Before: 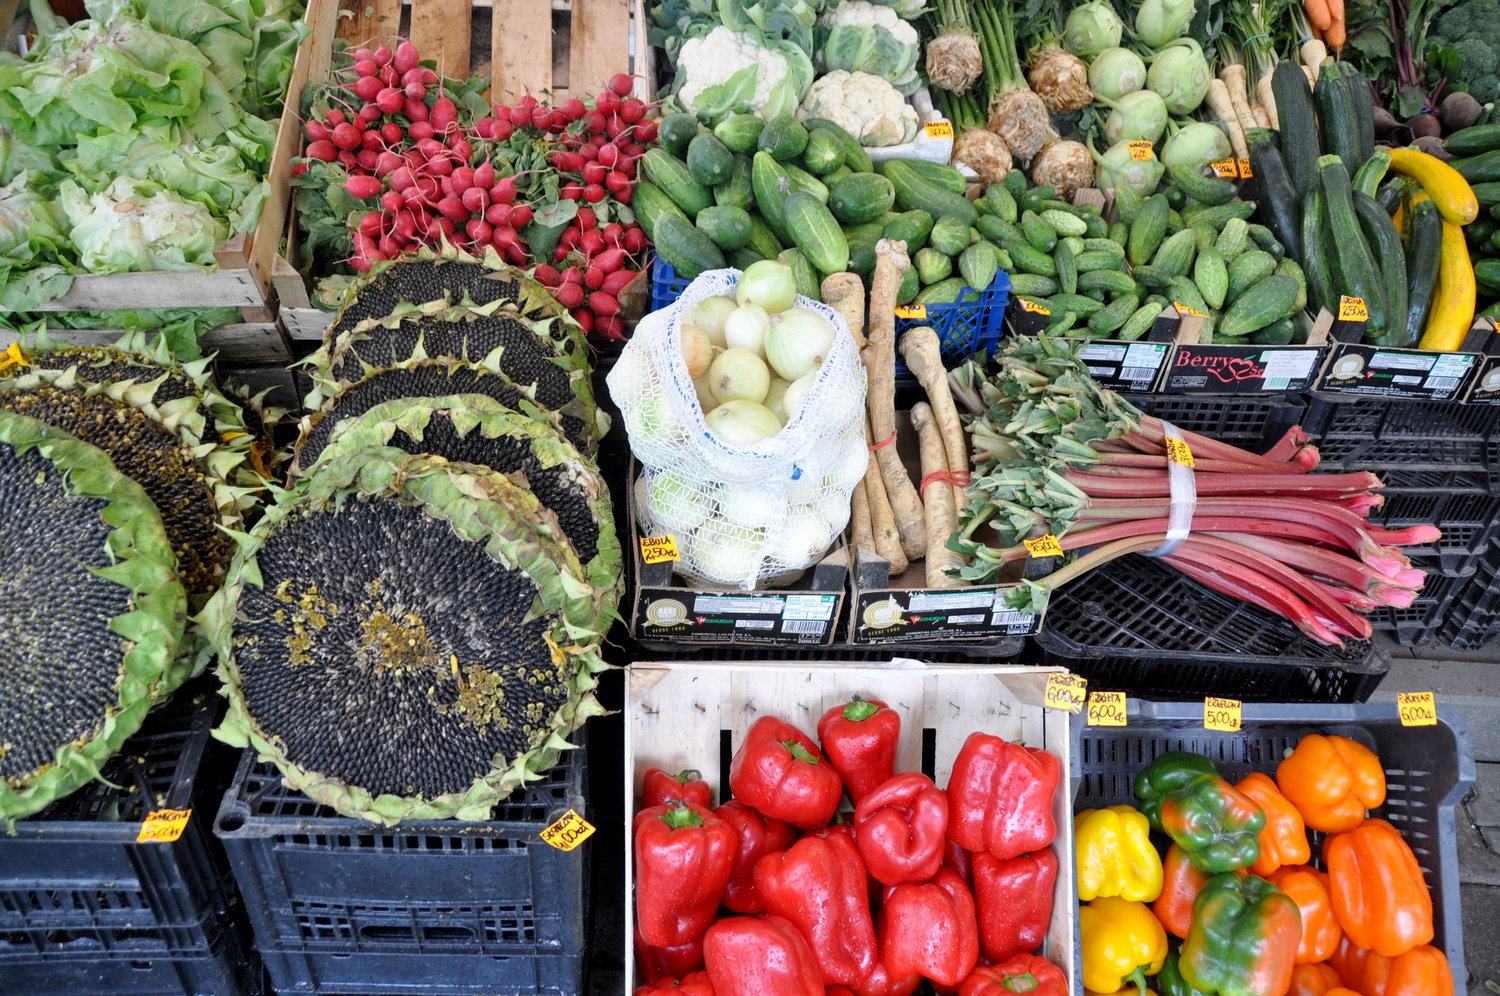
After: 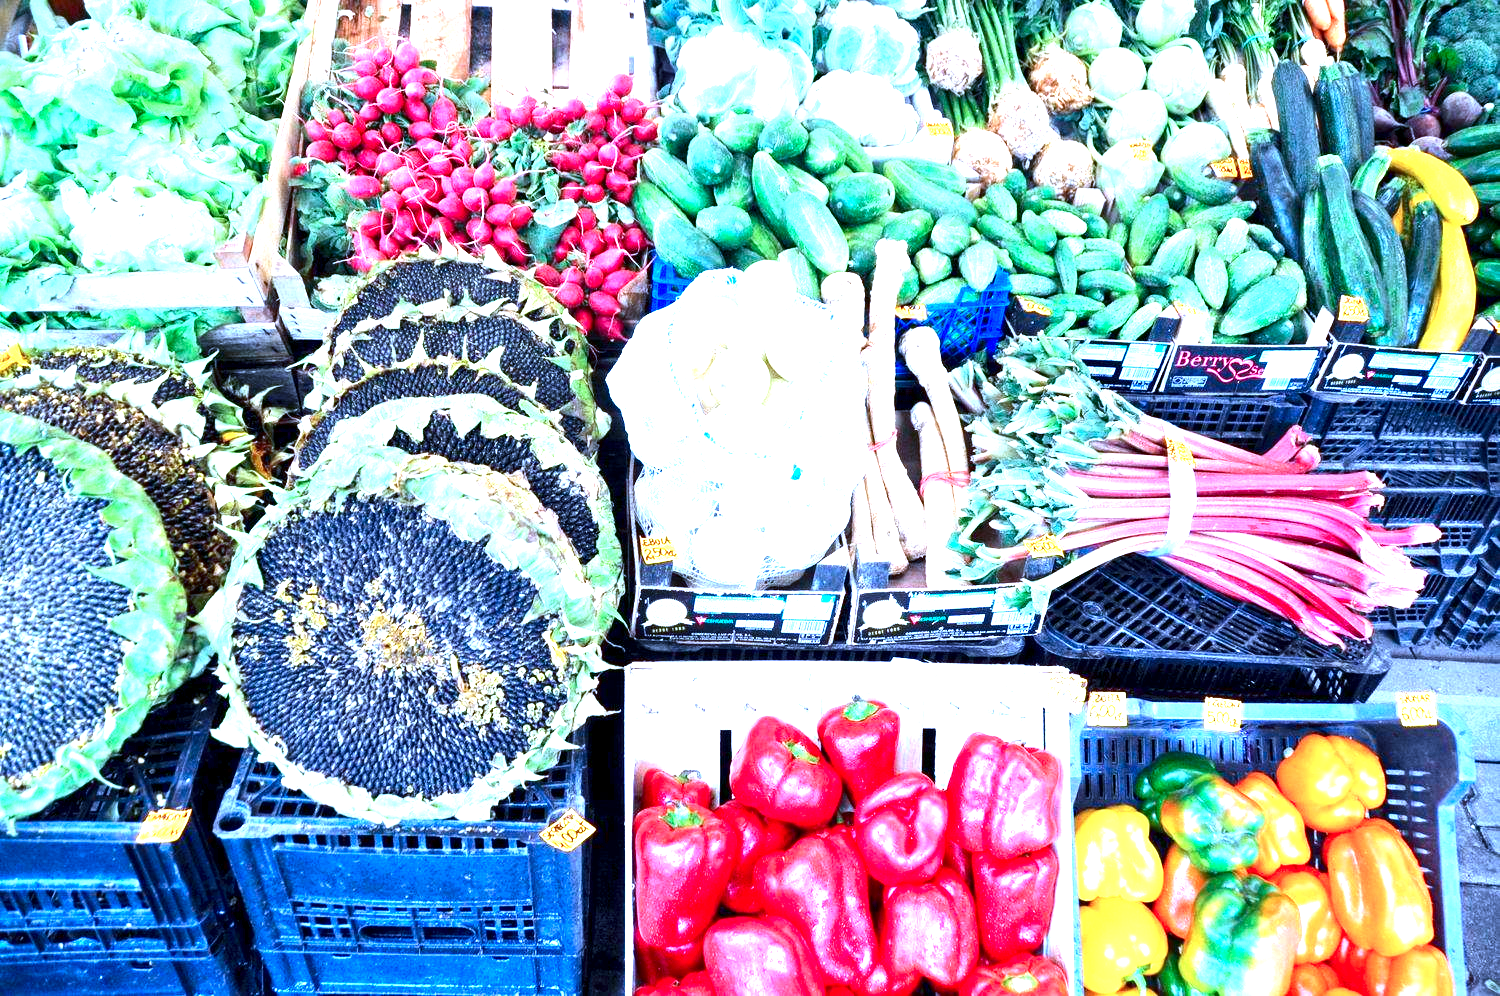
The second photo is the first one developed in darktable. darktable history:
color calibration: gray › normalize channels true, illuminant as shot in camera, adaptation linear Bradford (ICC v4), x 0.408, y 0.405, temperature 3544.23 K, gamut compression 0.01
exposure: exposure 1.999 EV, compensate highlight preservation false
contrast brightness saturation: contrast 0.124, brightness -0.123, saturation 0.197
local contrast: highlights 105%, shadows 98%, detail 119%, midtone range 0.2
